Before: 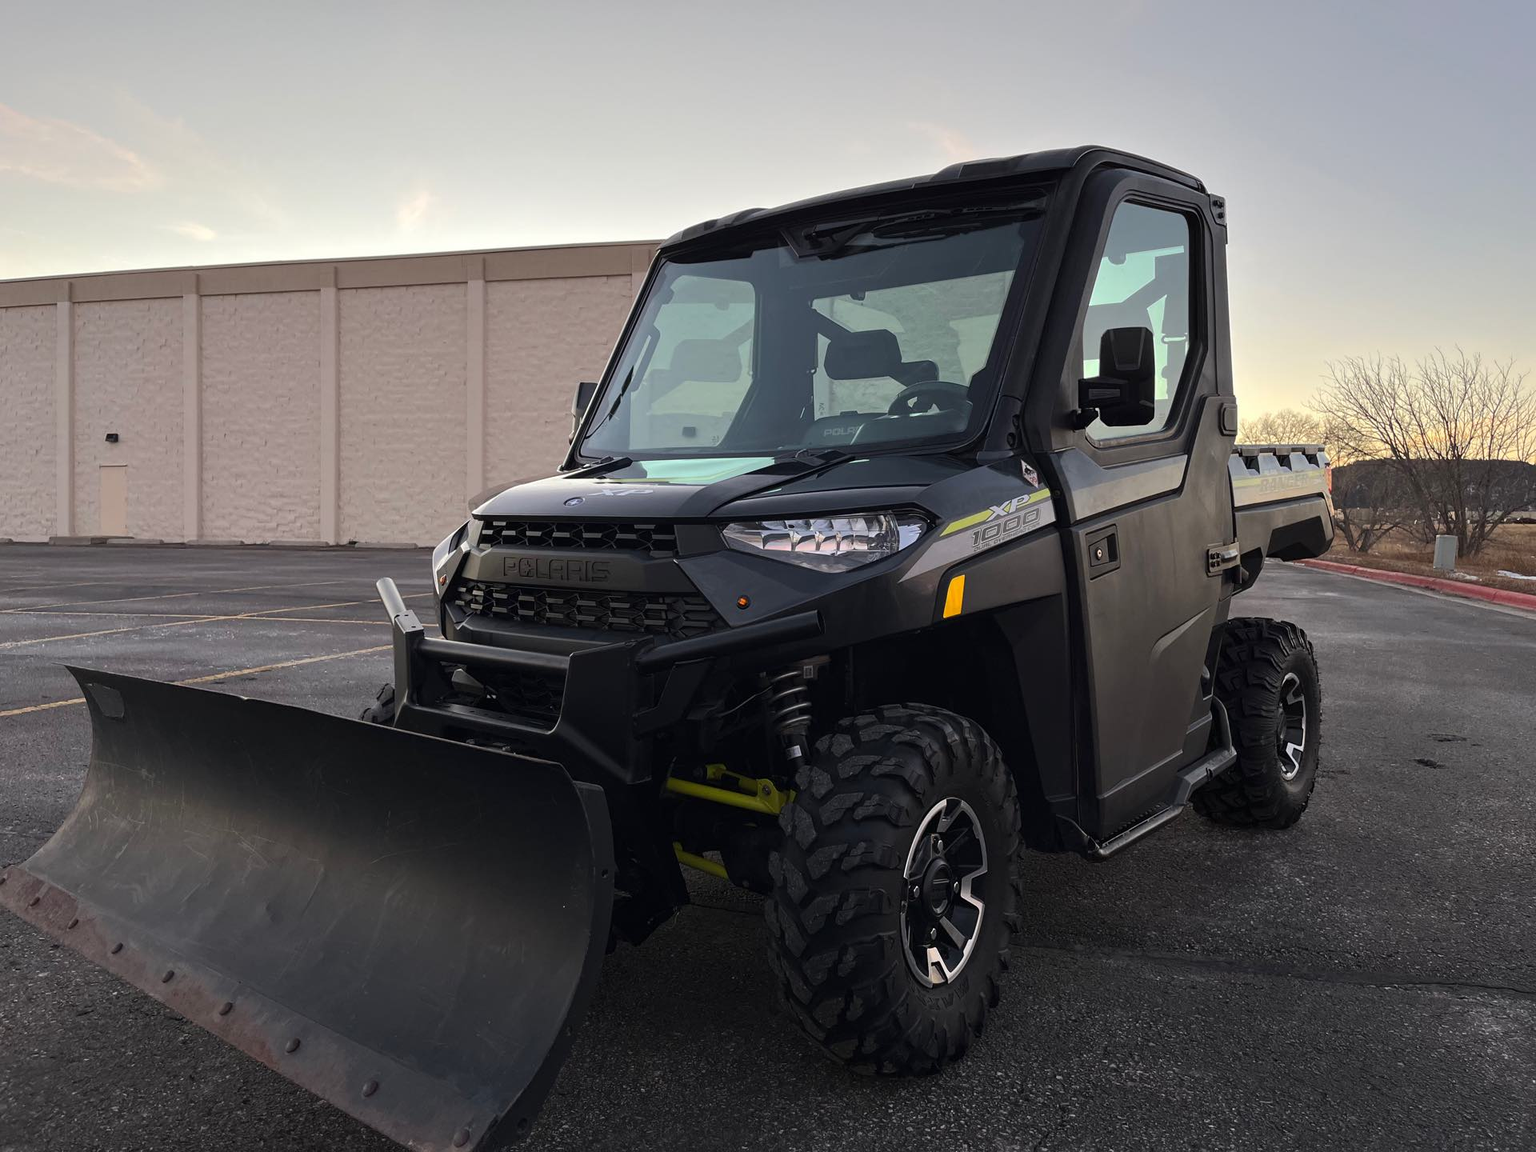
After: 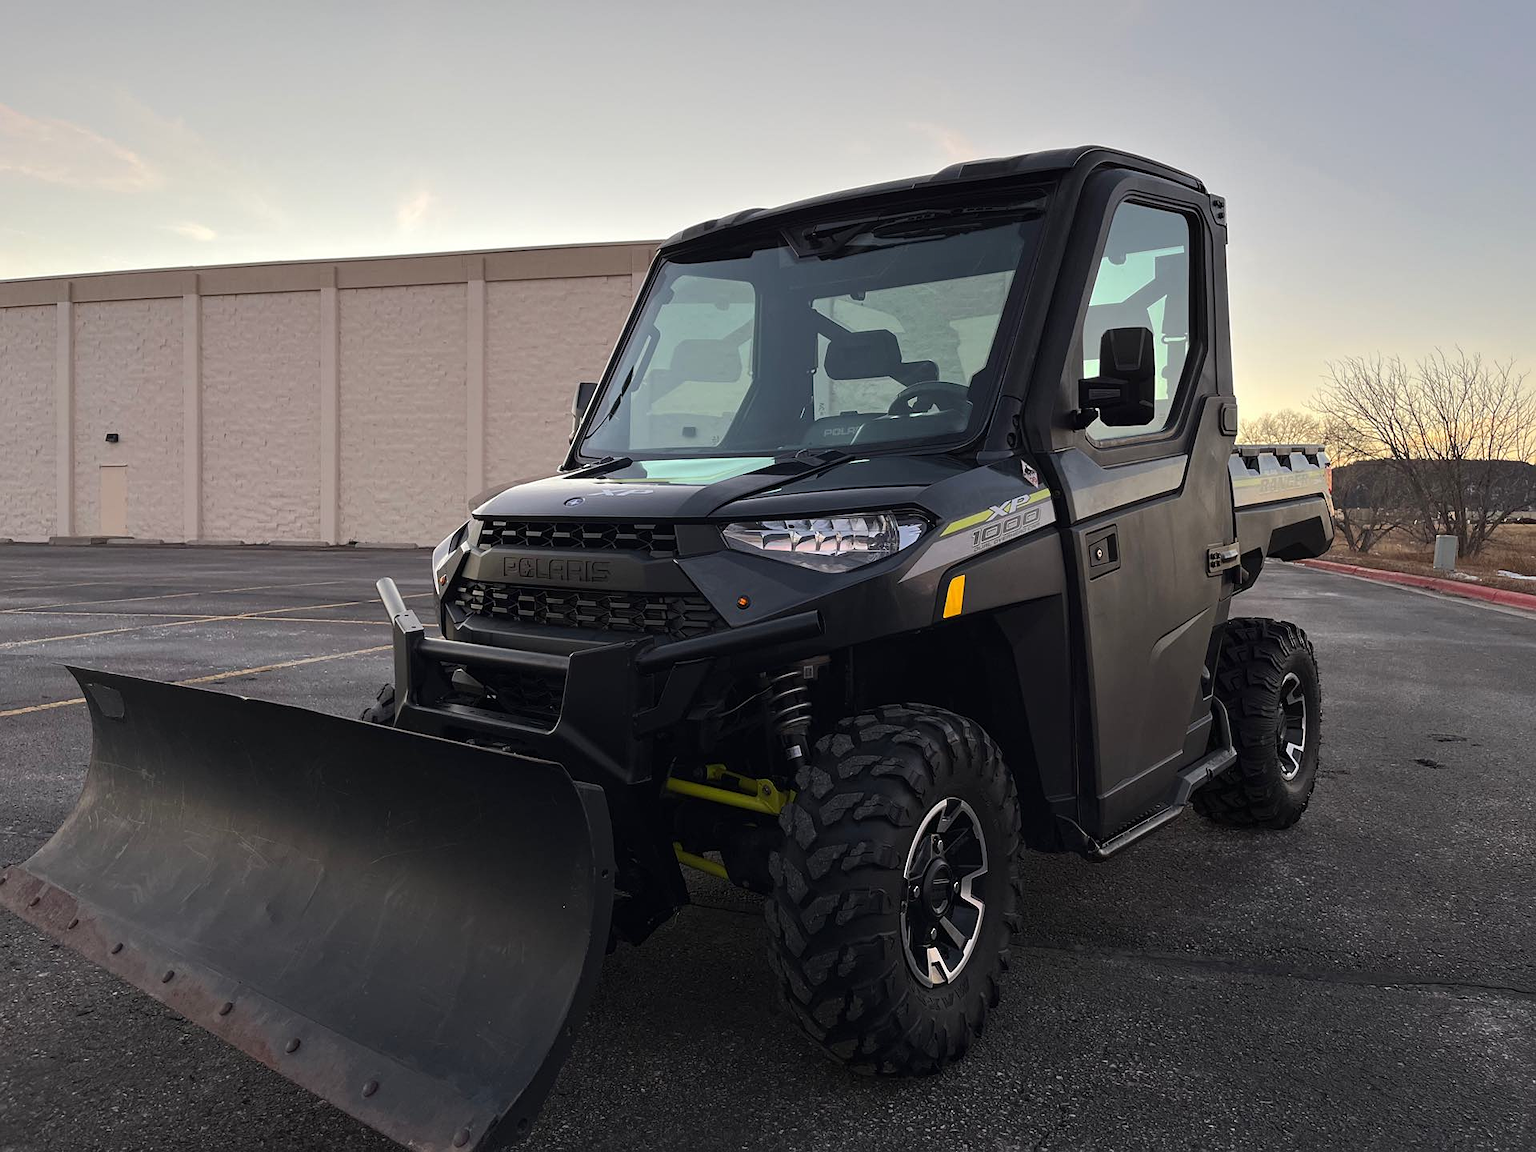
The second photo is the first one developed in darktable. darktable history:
sharpen: radius 1.229, amount 0.298, threshold 0.057
color zones: curves: ch0 [(0, 0.5) (0.143, 0.5) (0.286, 0.5) (0.429, 0.5) (0.571, 0.5) (0.714, 0.476) (0.857, 0.5) (1, 0.5)]; ch2 [(0, 0.5) (0.143, 0.5) (0.286, 0.5) (0.429, 0.5) (0.571, 0.5) (0.714, 0.487) (0.857, 0.5) (1, 0.5)]
